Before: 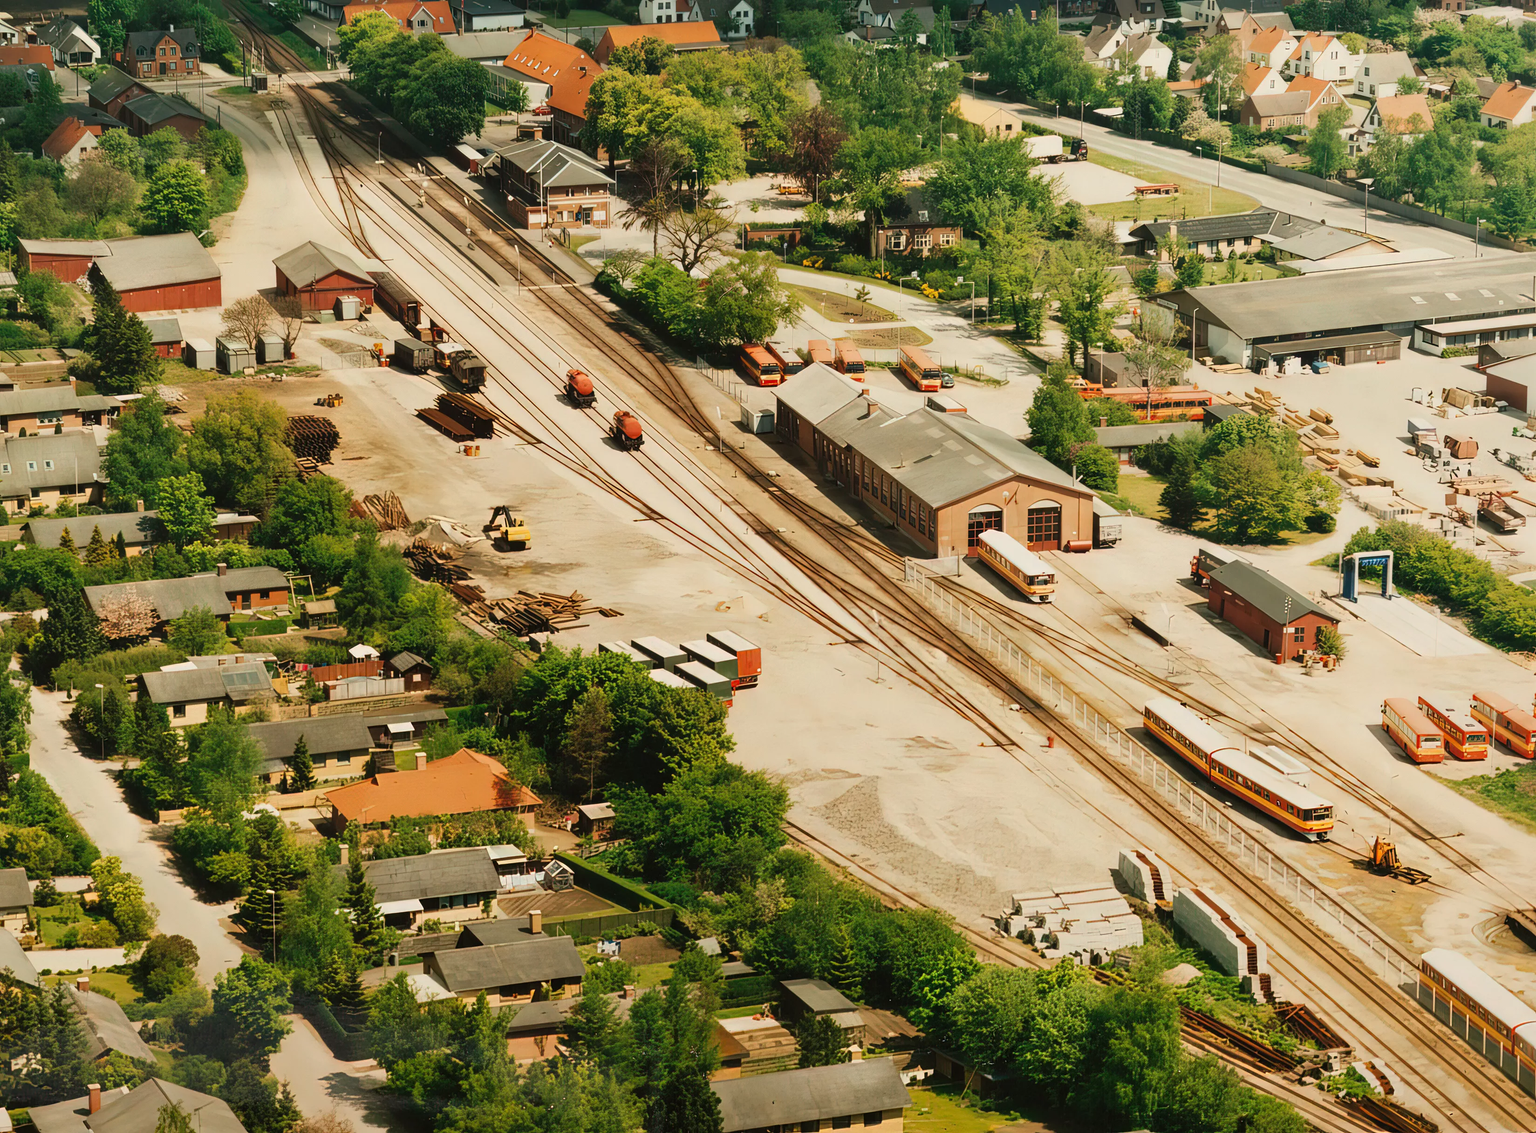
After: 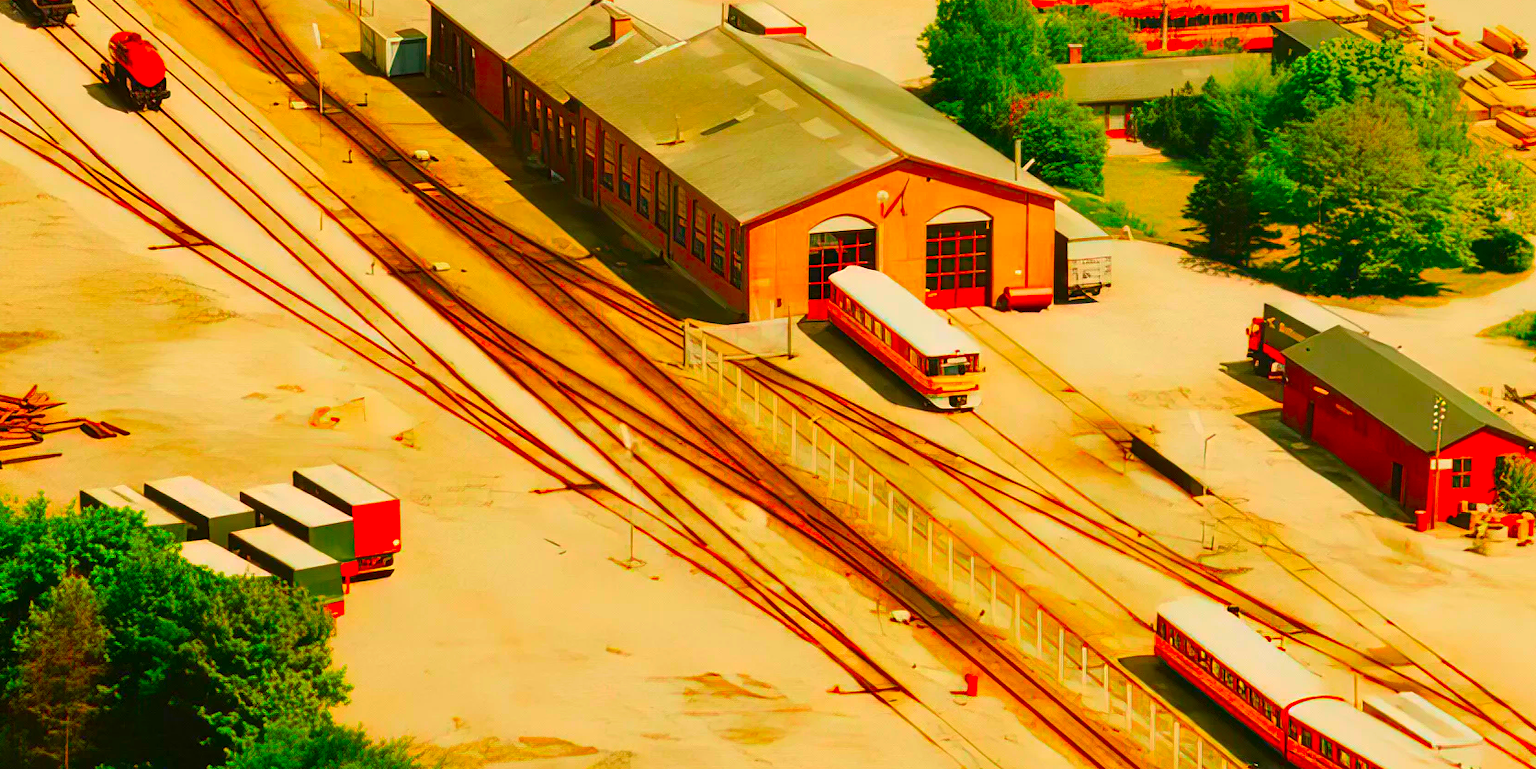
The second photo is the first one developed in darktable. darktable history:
color correction: highlights b* -0.062, saturation 2.97
crop: left 36.363%, top 34.861%, right 12.917%, bottom 30.638%
